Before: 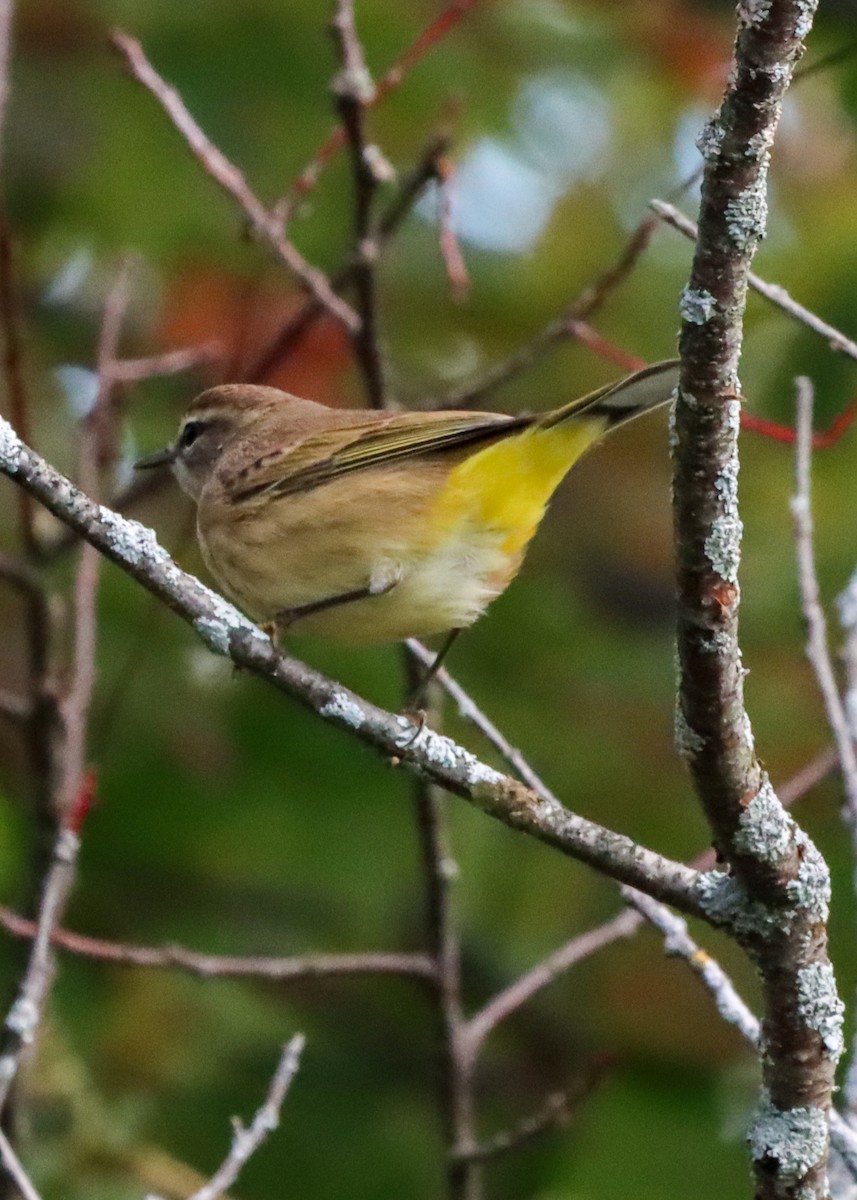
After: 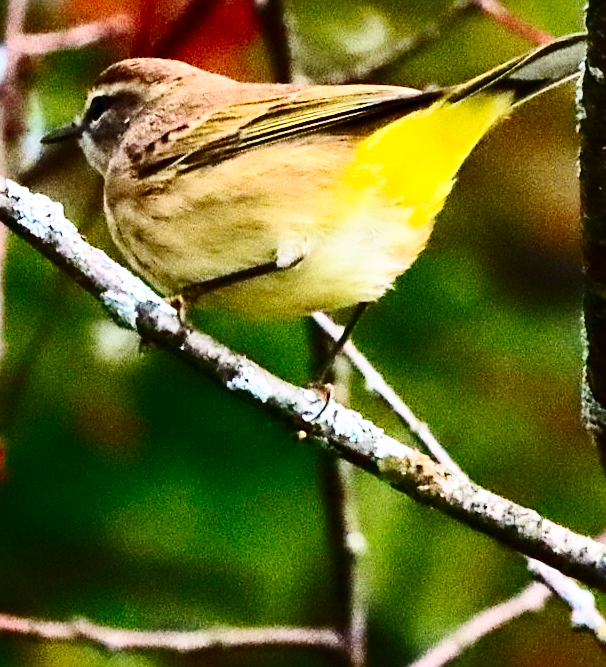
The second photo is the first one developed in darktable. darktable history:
sharpen: on, module defaults
contrast brightness saturation: contrast 0.405, brightness 0.051, saturation 0.263
base curve: curves: ch0 [(0, 0) (0.028, 0.03) (0.121, 0.232) (0.46, 0.748) (0.859, 0.968) (1, 1)], preserve colors none
crop: left 10.933%, top 27.236%, right 18.245%, bottom 17.117%
